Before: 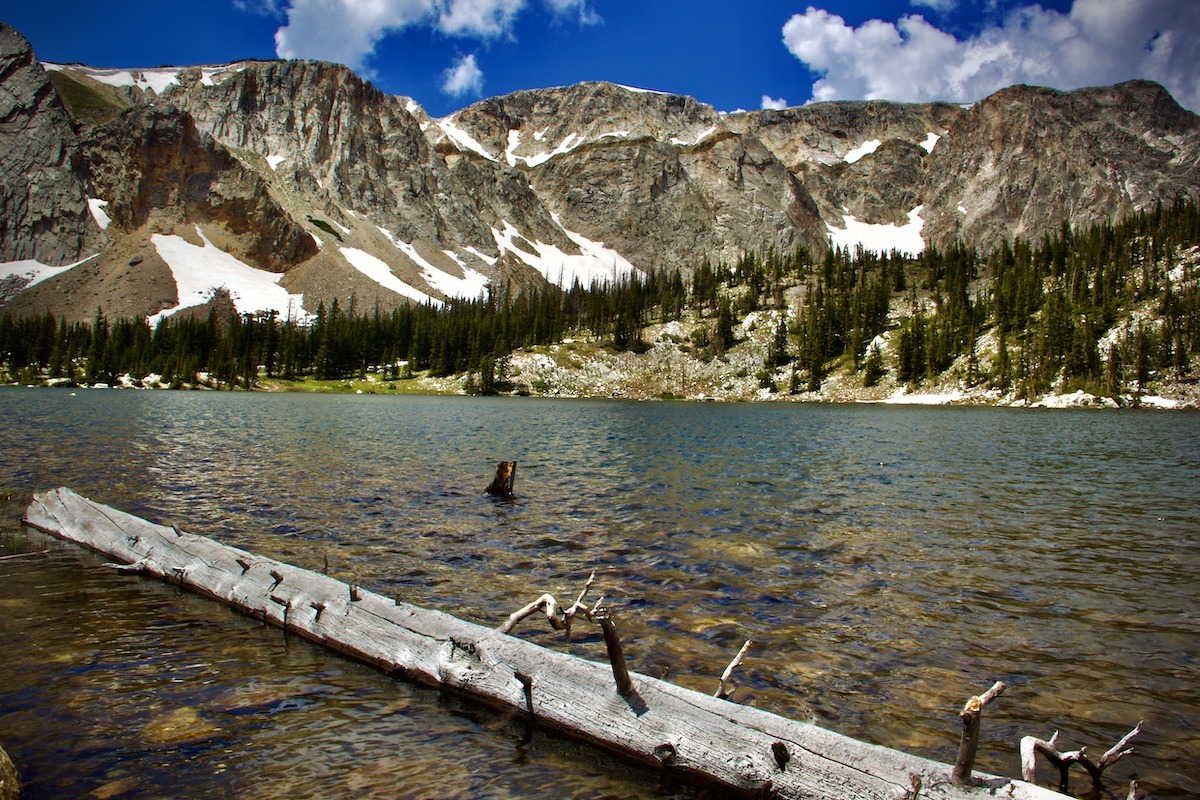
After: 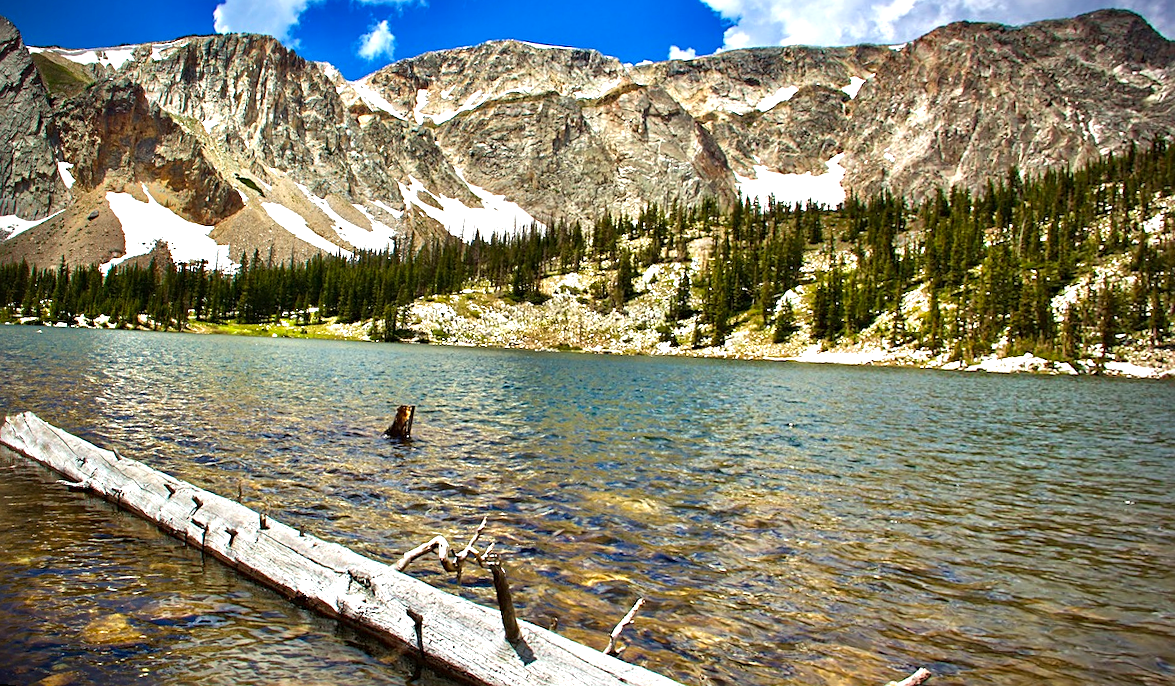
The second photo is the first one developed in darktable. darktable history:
sharpen: on, module defaults
rotate and perspective: rotation 1.69°, lens shift (vertical) -0.023, lens shift (horizontal) -0.291, crop left 0.025, crop right 0.988, crop top 0.092, crop bottom 0.842
exposure: black level correction 0, exposure 1 EV, compensate exposure bias true, compensate highlight preservation false
